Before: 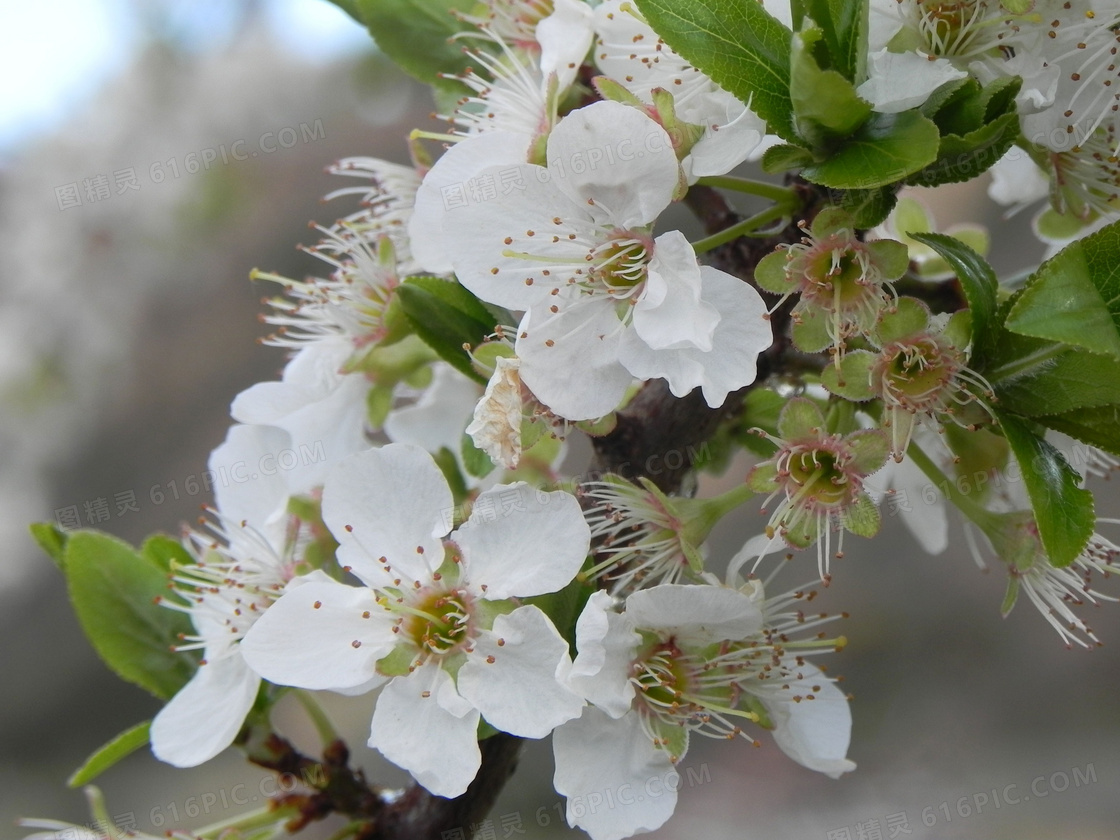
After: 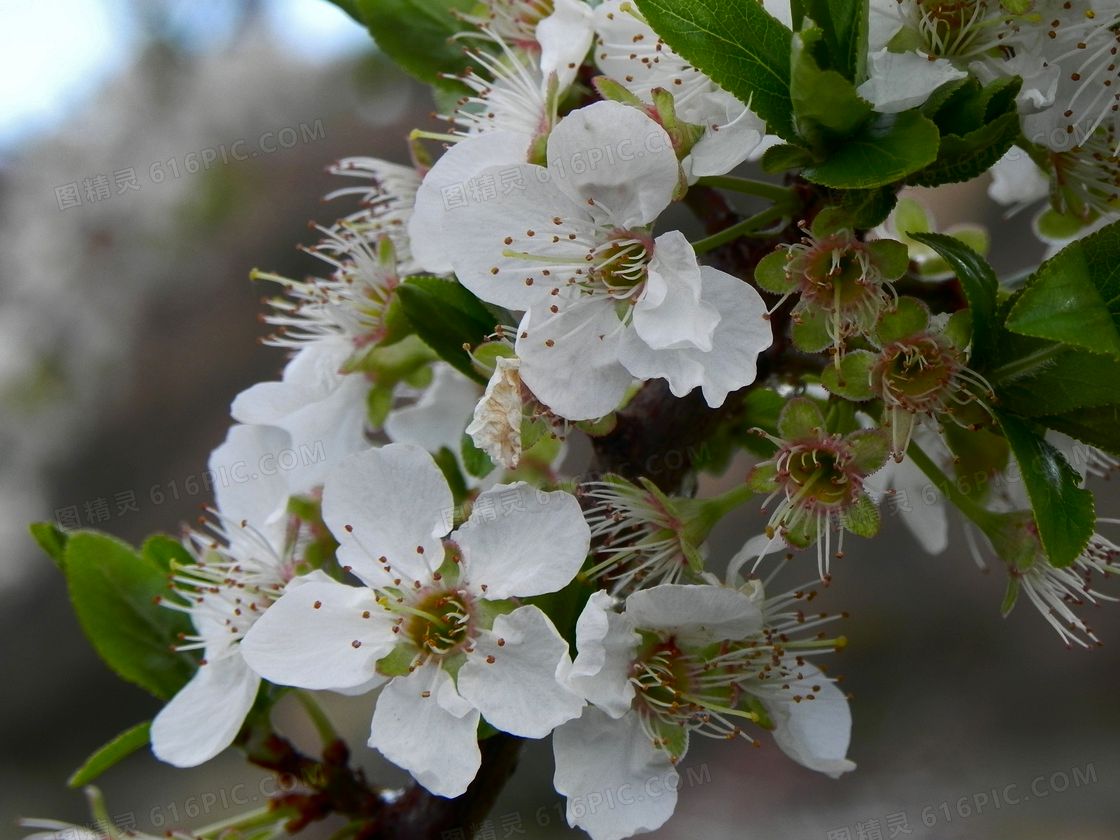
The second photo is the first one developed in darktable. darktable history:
shadows and highlights: shadows 5, soften with gaussian
contrast brightness saturation: contrast 0.1, brightness -0.26, saturation 0.14
